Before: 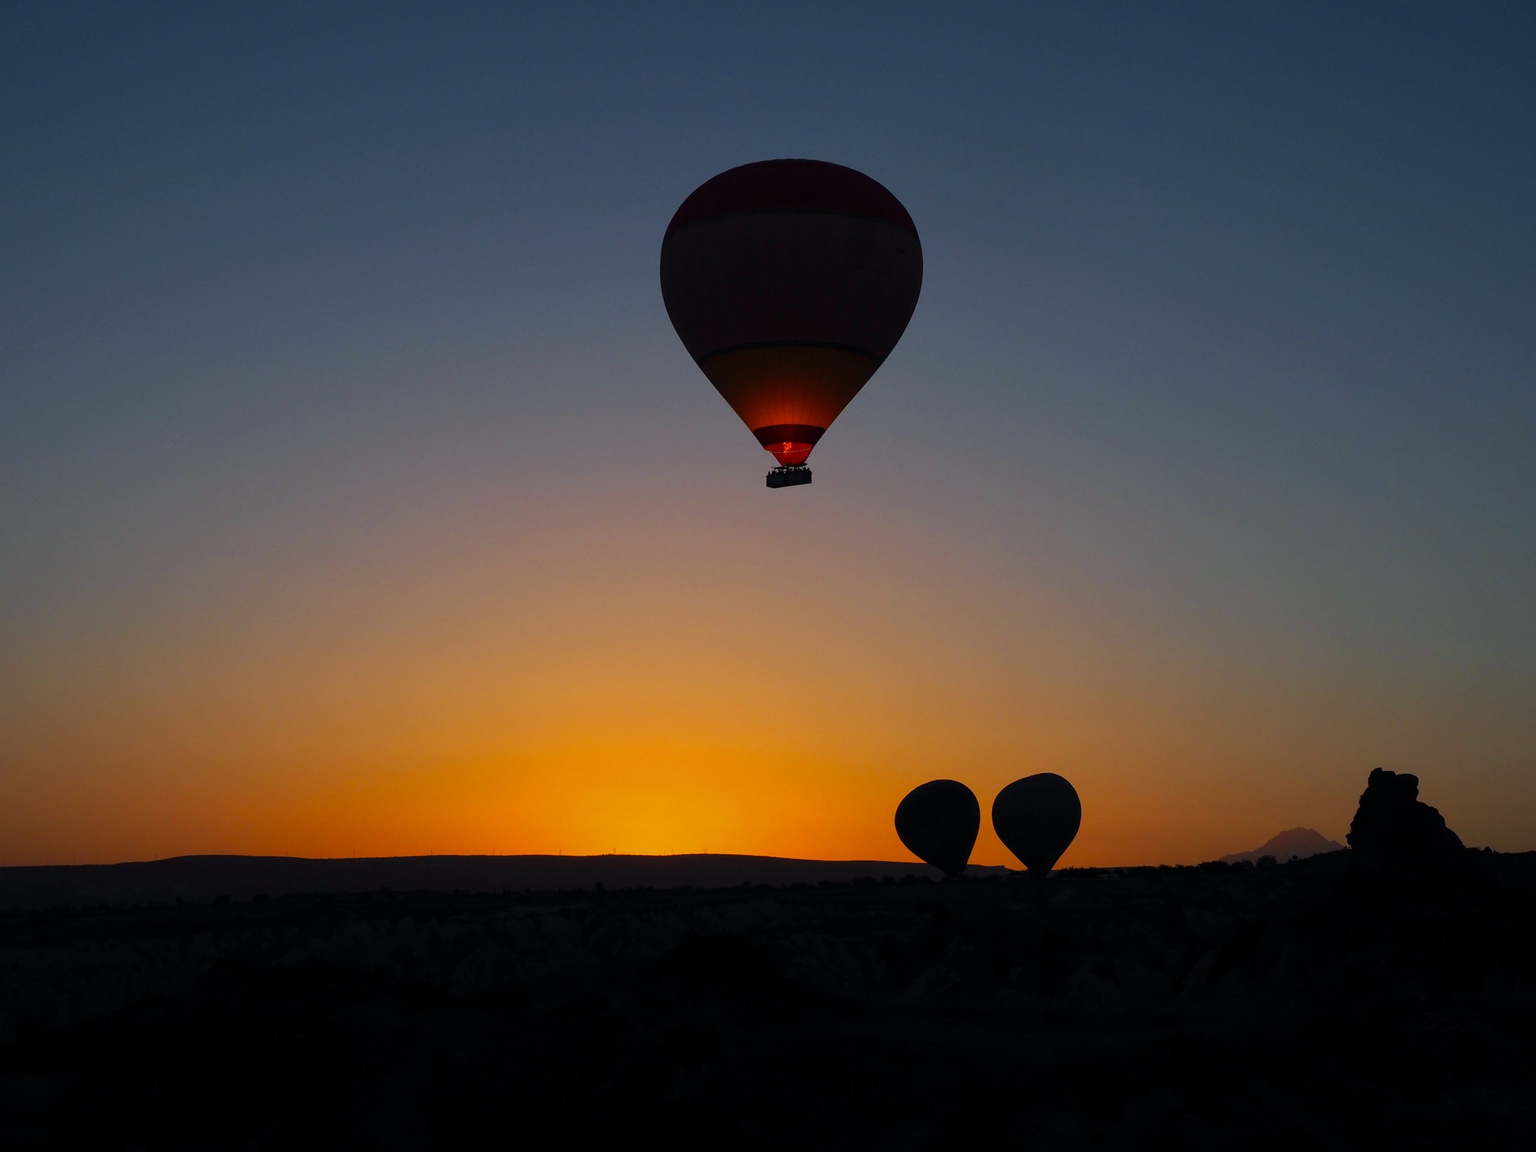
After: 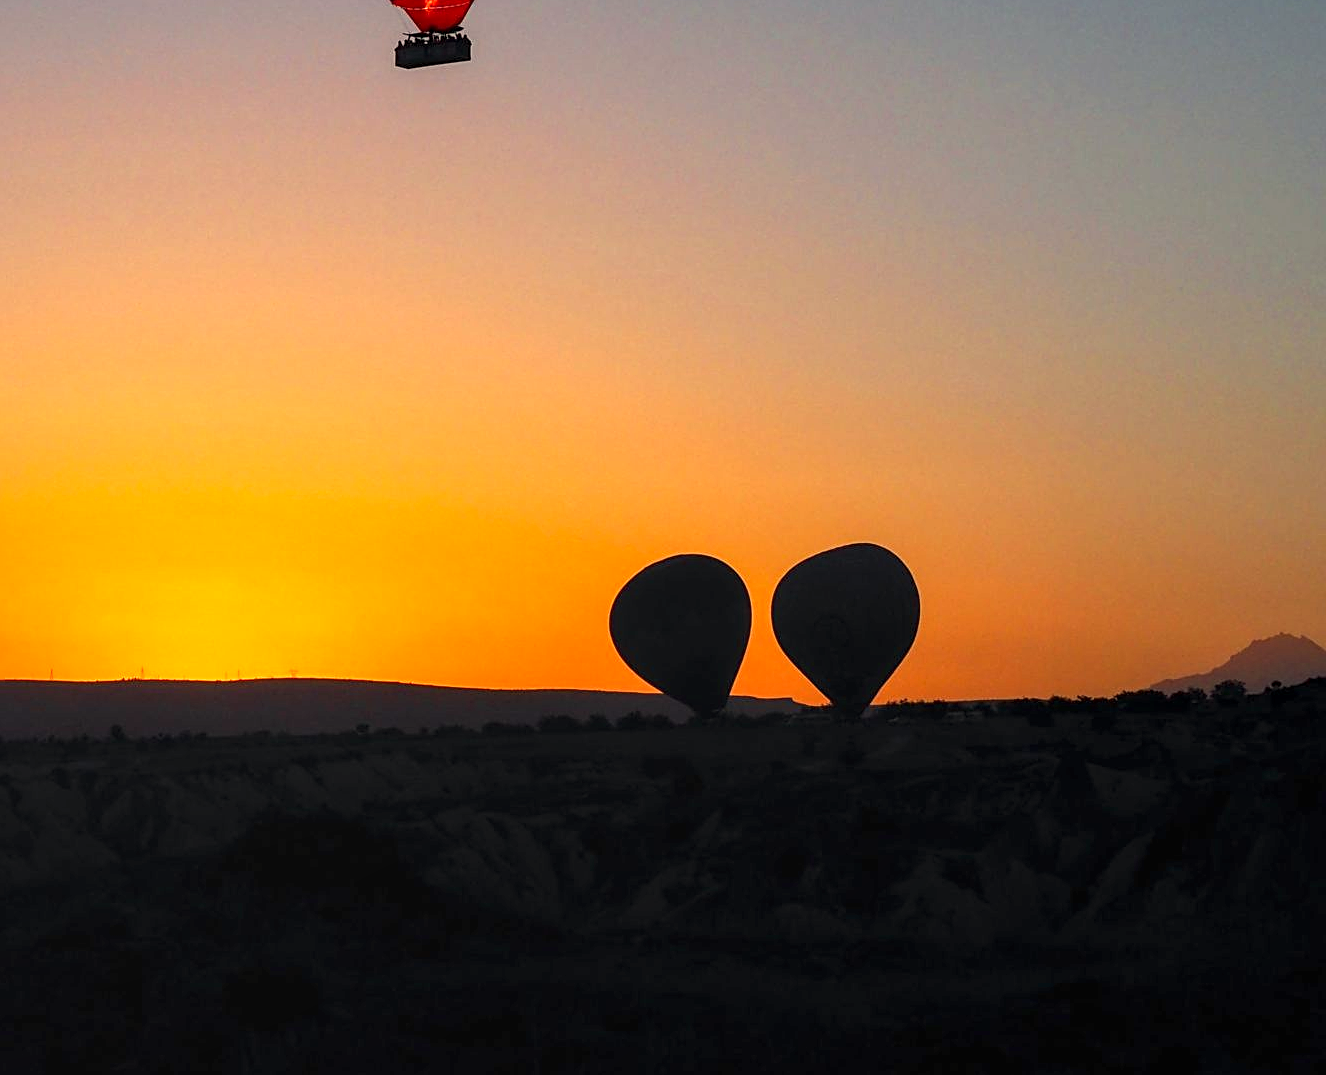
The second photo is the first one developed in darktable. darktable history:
crop: left 34.479%, top 38.822%, right 13.718%, bottom 5.172%
sharpen: on, module defaults
exposure: black level correction 0, exposure 1.1 EV, compensate highlight preservation false
local contrast: on, module defaults
white balance: red 1.045, blue 0.932
